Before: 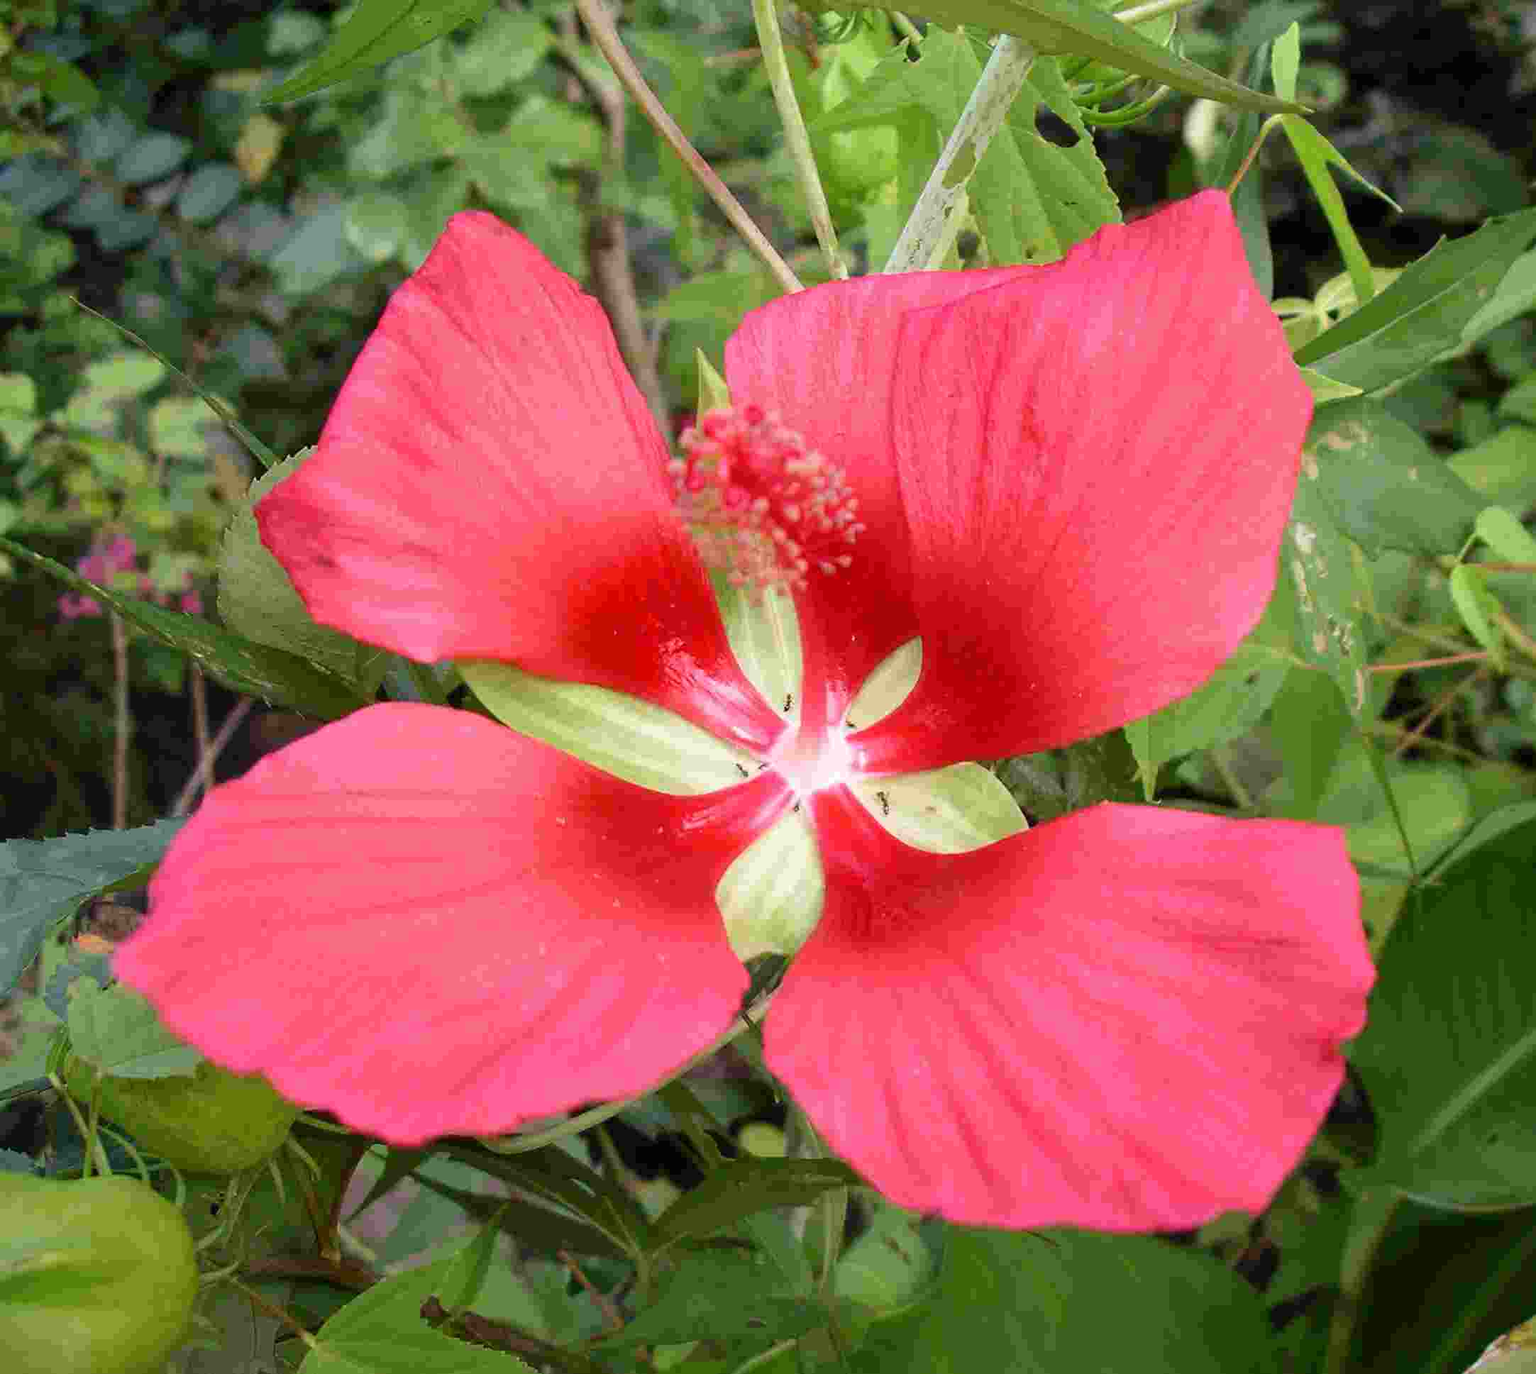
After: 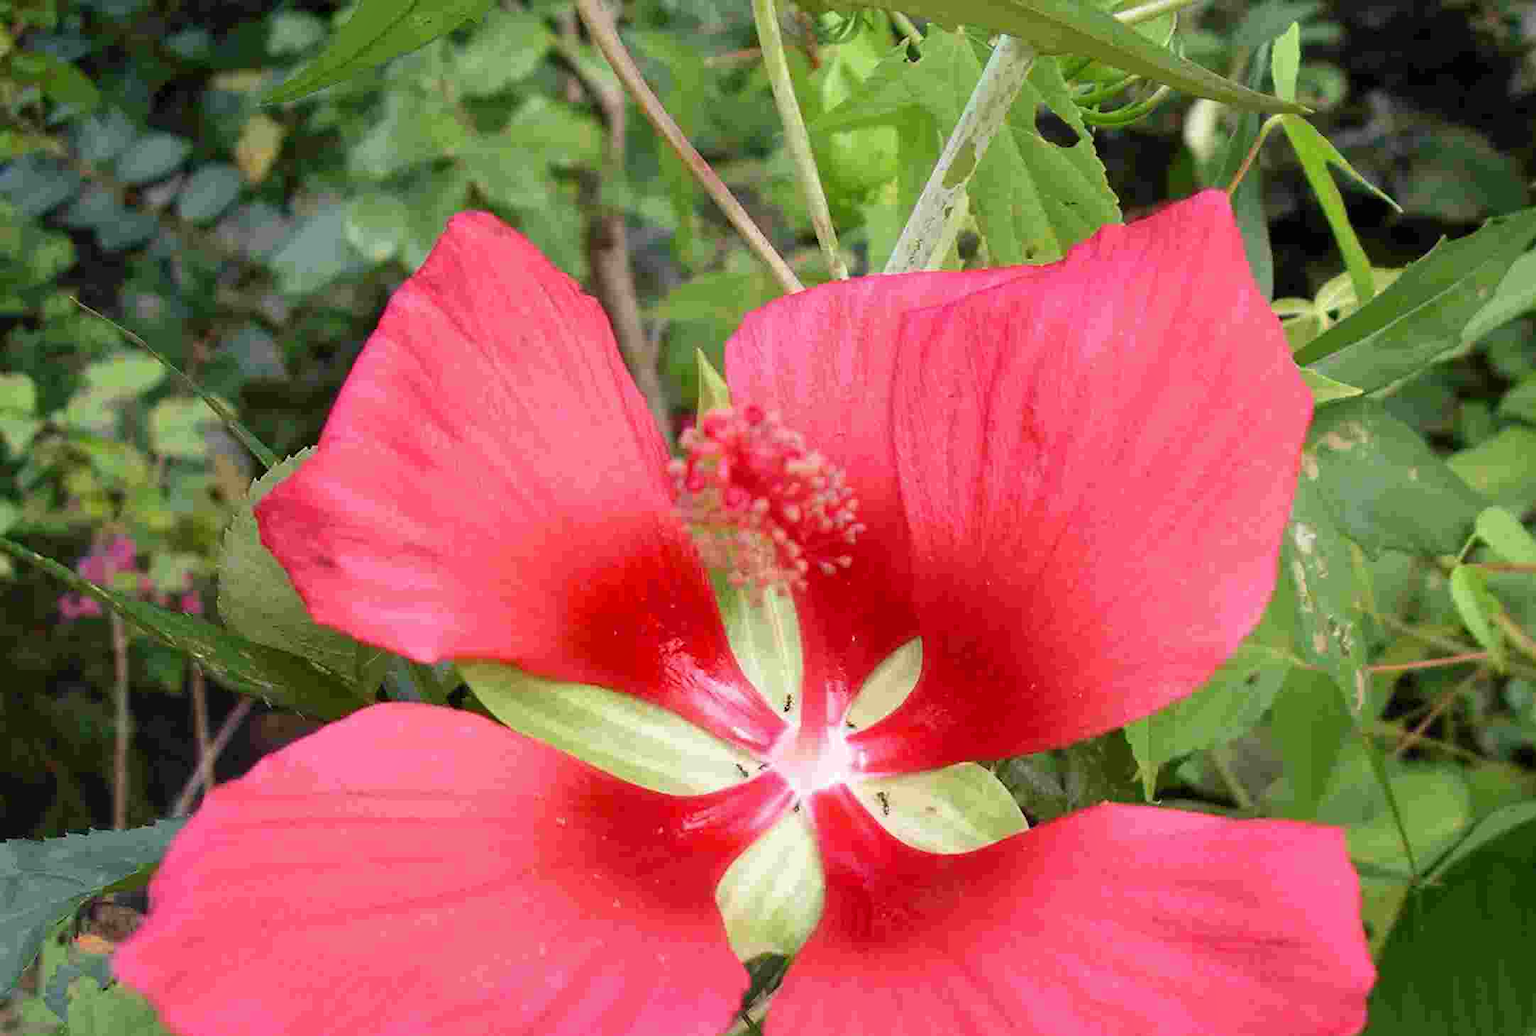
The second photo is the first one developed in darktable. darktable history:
crop: bottom 24.548%
shadows and highlights: radius 336.57, shadows 28.76, soften with gaussian
